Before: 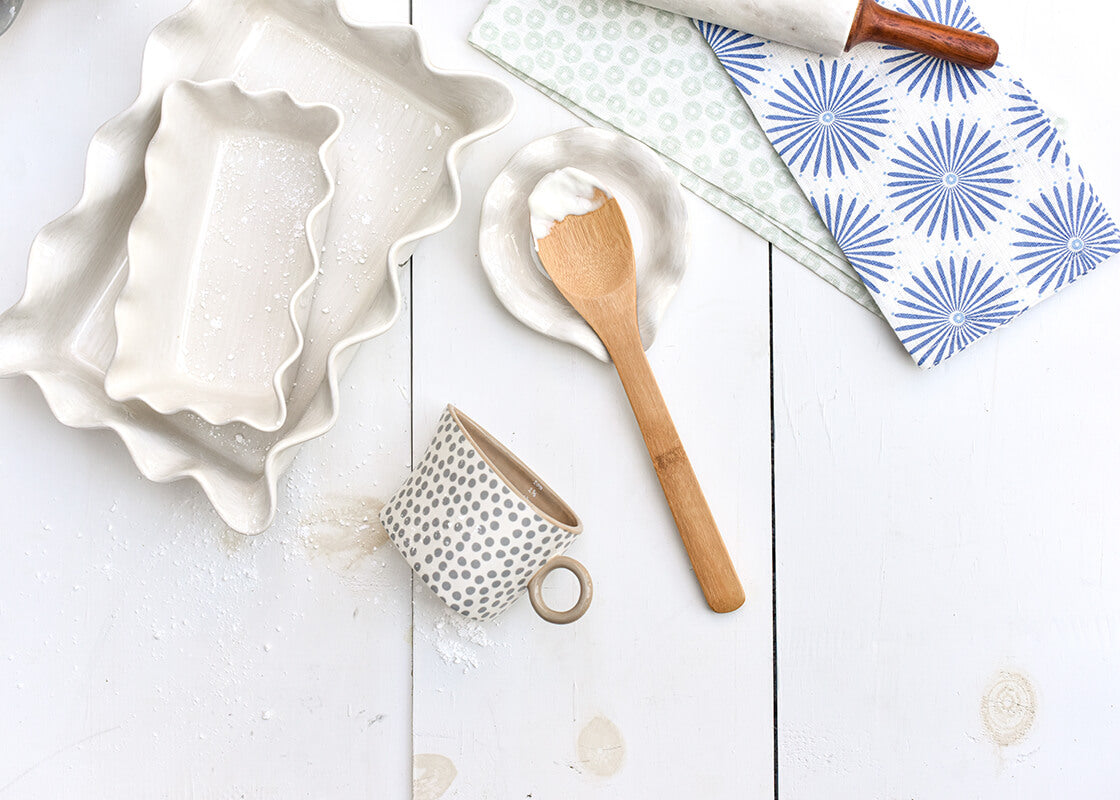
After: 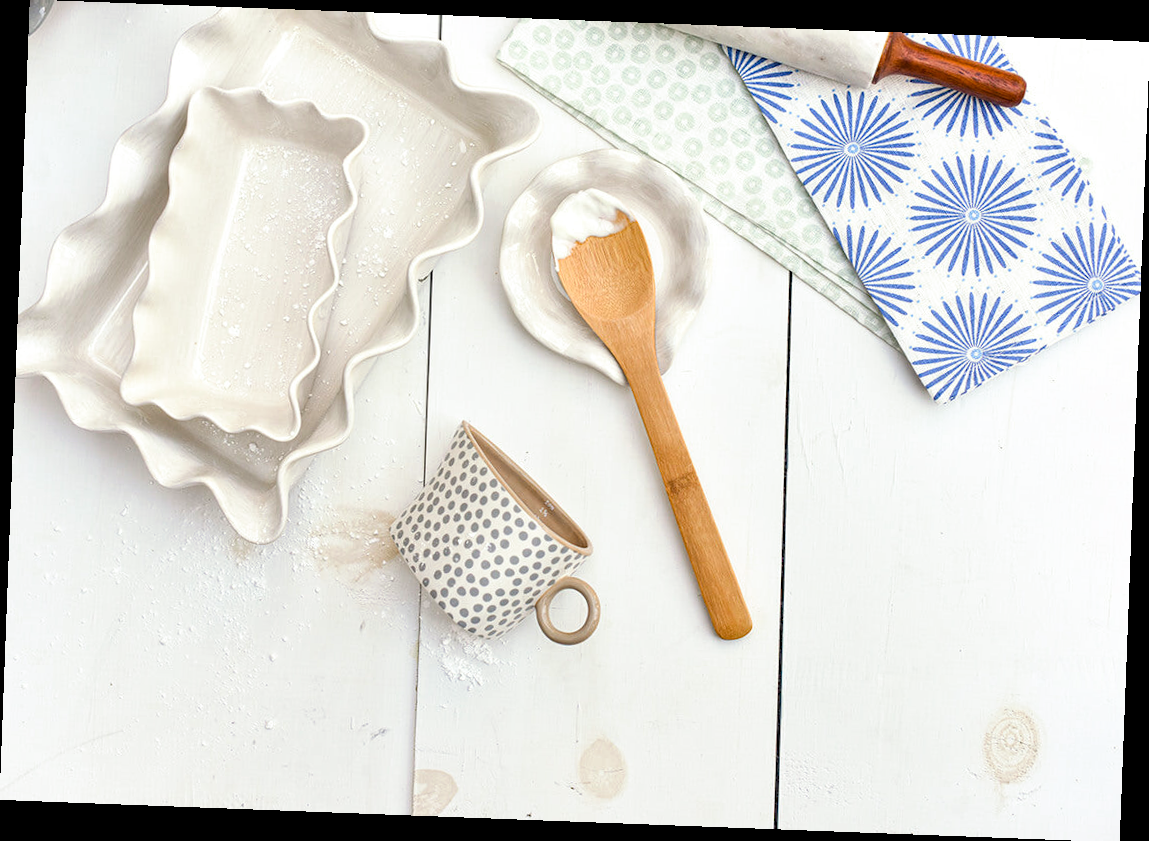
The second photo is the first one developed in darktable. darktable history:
color balance rgb: perceptual saturation grading › global saturation 20%, global vibrance 20%
rotate and perspective: rotation 2.17°, automatic cropping off
split-toning: shadows › saturation 0.61, highlights › saturation 0.58, balance -28.74, compress 87.36%
